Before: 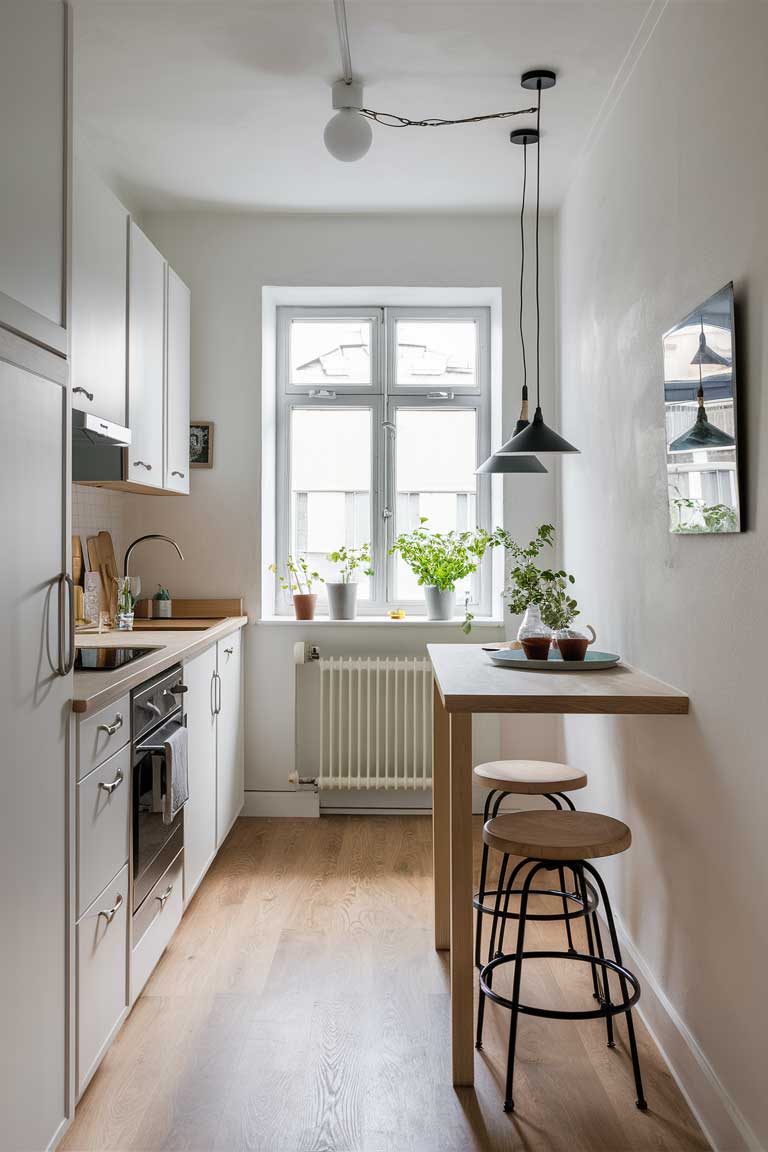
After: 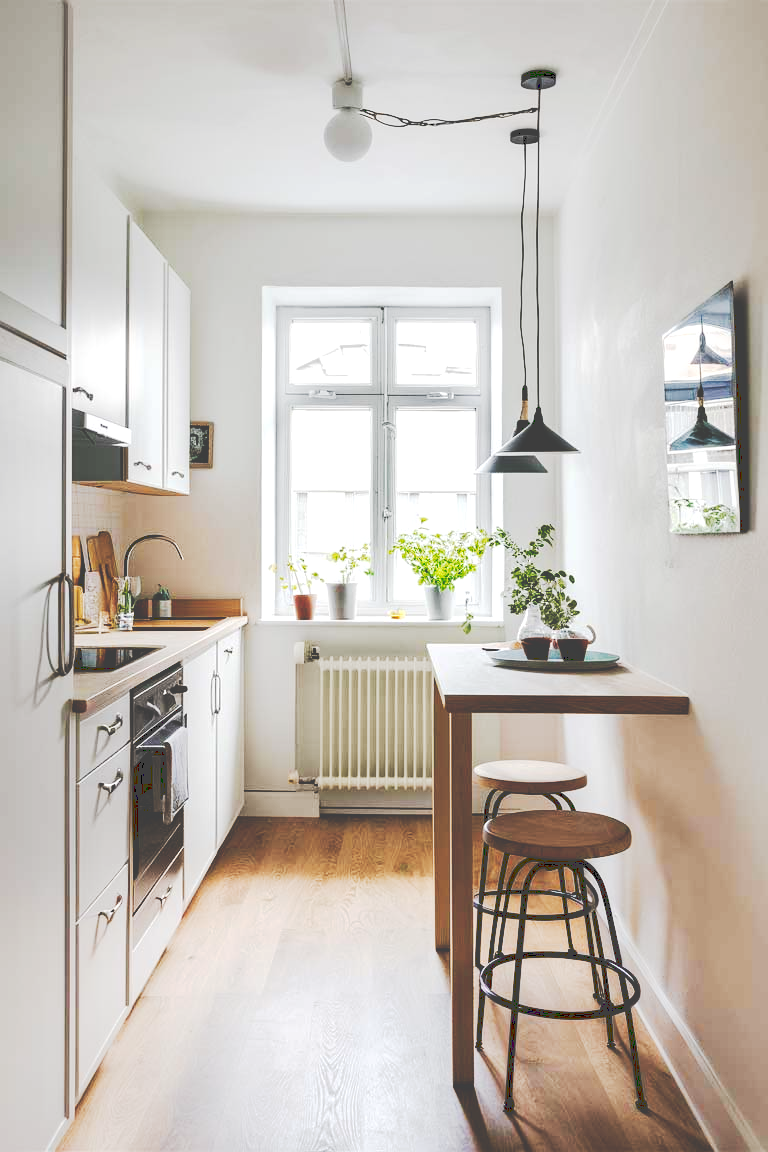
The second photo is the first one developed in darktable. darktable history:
exposure: exposure 0.297 EV, compensate highlight preservation false
tone curve: curves: ch0 [(0, 0) (0.003, 0.26) (0.011, 0.26) (0.025, 0.26) (0.044, 0.257) (0.069, 0.257) (0.1, 0.257) (0.136, 0.255) (0.177, 0.258) (0.224, 0.272) (0.277, 0.294) (0.335, 0.346) (0.399, 0.422) (0.468, 0.536) (0.543, 0.657) (0.623, 0.757) (0.709, 0.823) (0.801, 0.872) (0.898, 0.92) (1, 1)], preserve colors none
